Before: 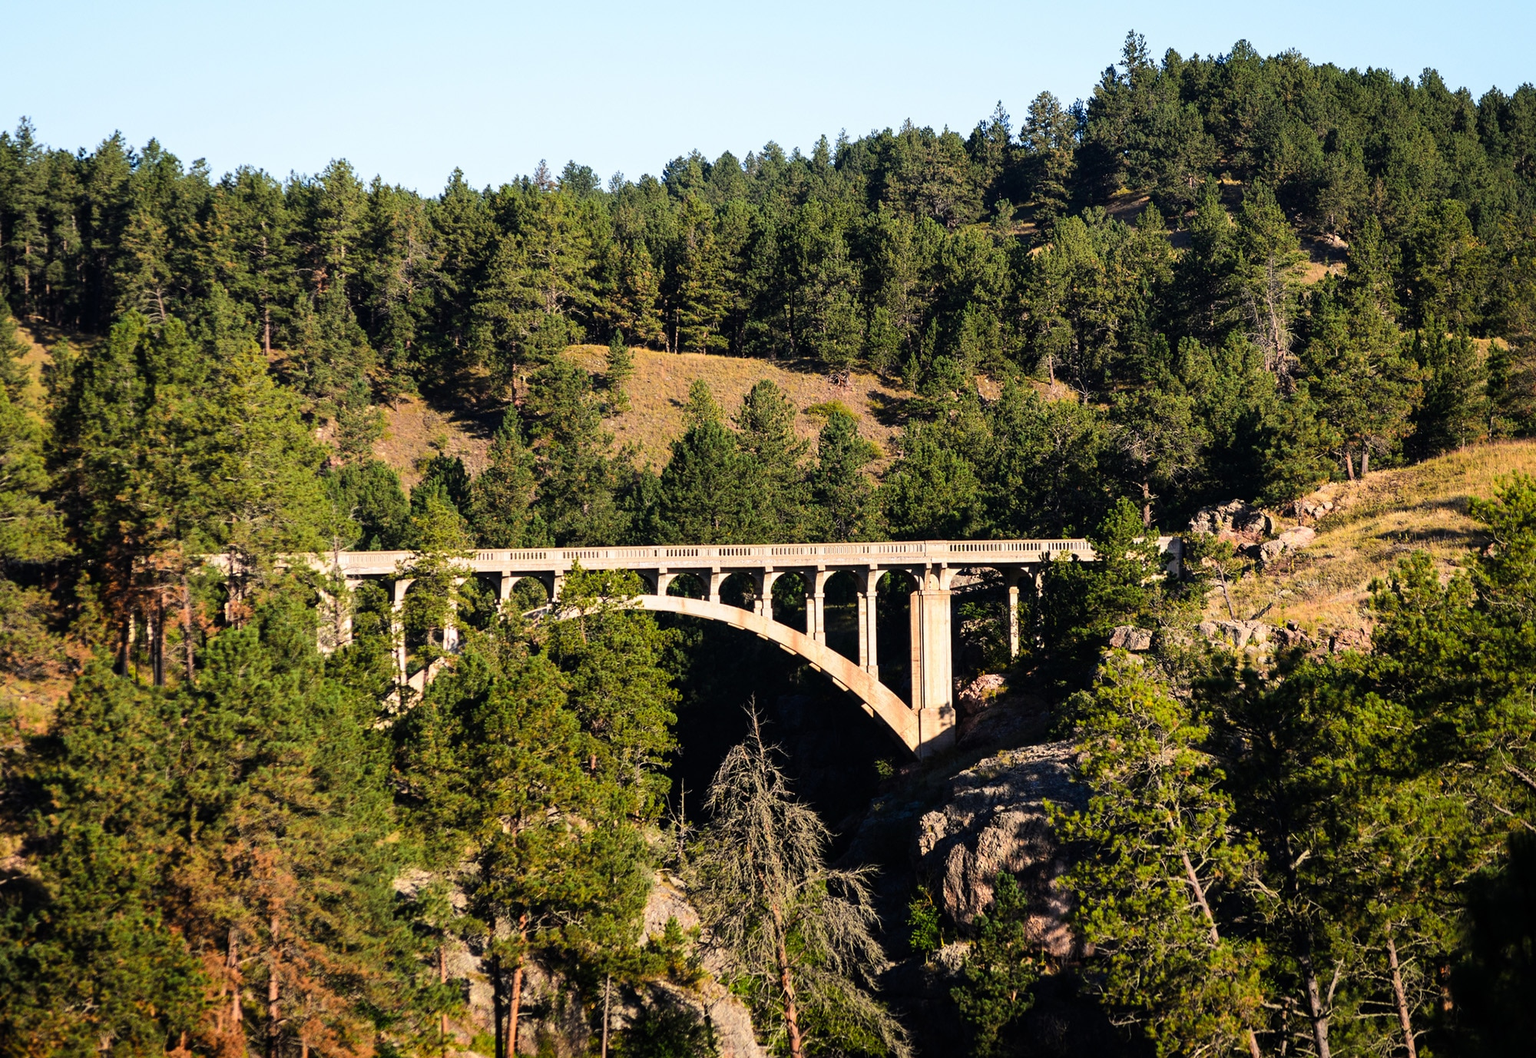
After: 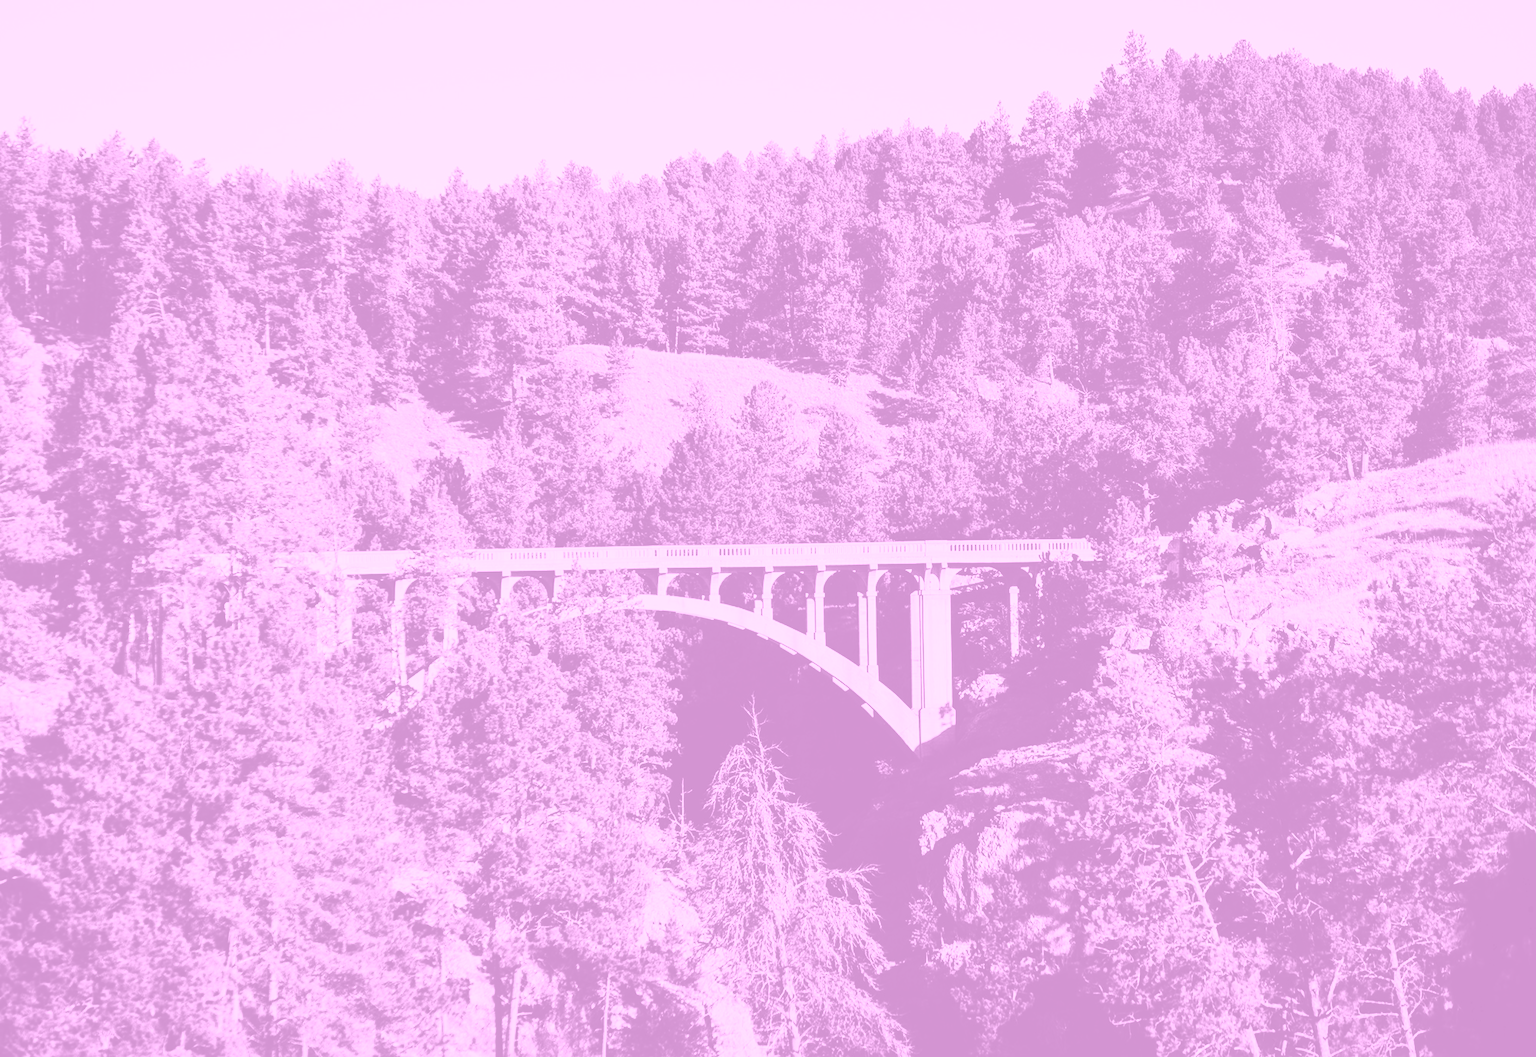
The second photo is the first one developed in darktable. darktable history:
colorize: hue 331.2°, saturation 75%, source mix 30.28%, lightness 70.52%, version 1
tone curve: curves: ch0 [(0, 0) (0.003, 0.023) (0.011, 0.029) (0.025, 0.037) (0.044, 0.047) (0.069, 0.057) (0.1, 0.075) (0.136, 0.103) (0.177, 0.145) (0.224, 0.193) (0.277, 0.266) (0.335, 0.362) (0.399, 0.473) (0.468, 0.569) (0.543, 0.655) (0.623, 0.73) (0.709, 0.804) (0.801, 0.874) (0.898, 0.924) (1, 1)], preserve colors none
